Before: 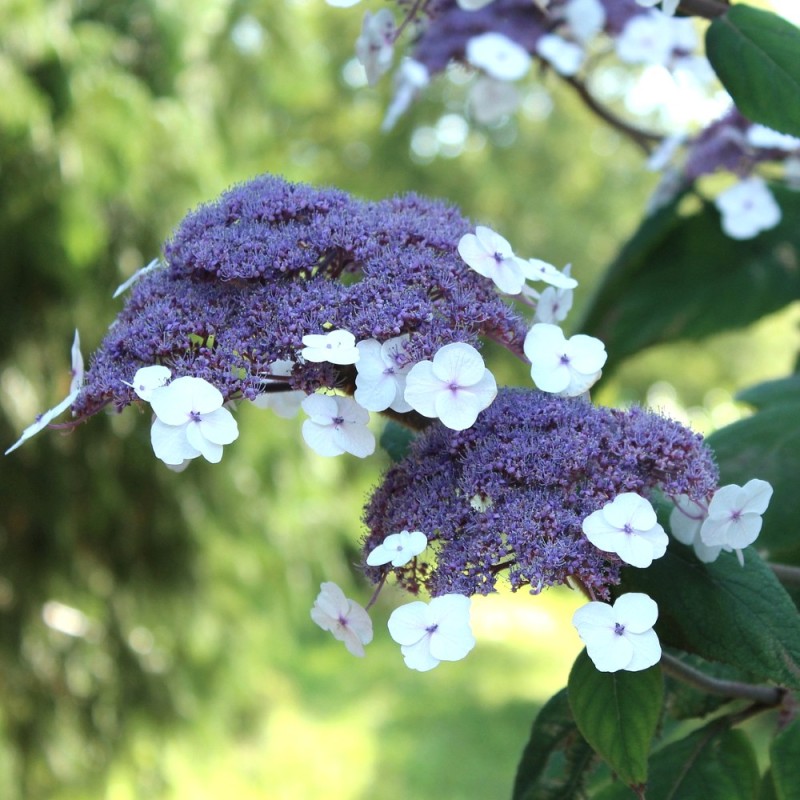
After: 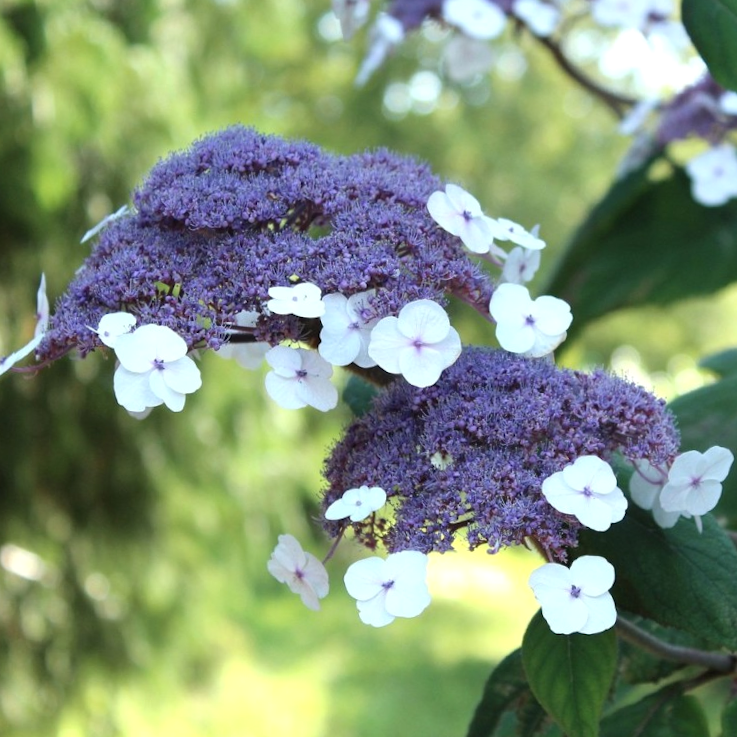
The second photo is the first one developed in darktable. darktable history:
shadows and highlights: shadows -10, white point adjustment 1.5, highlights 10
crop and rotate: angle -1.96°, left 3.097%, top 4.154%, right 1.586%, bottom 0.529%
